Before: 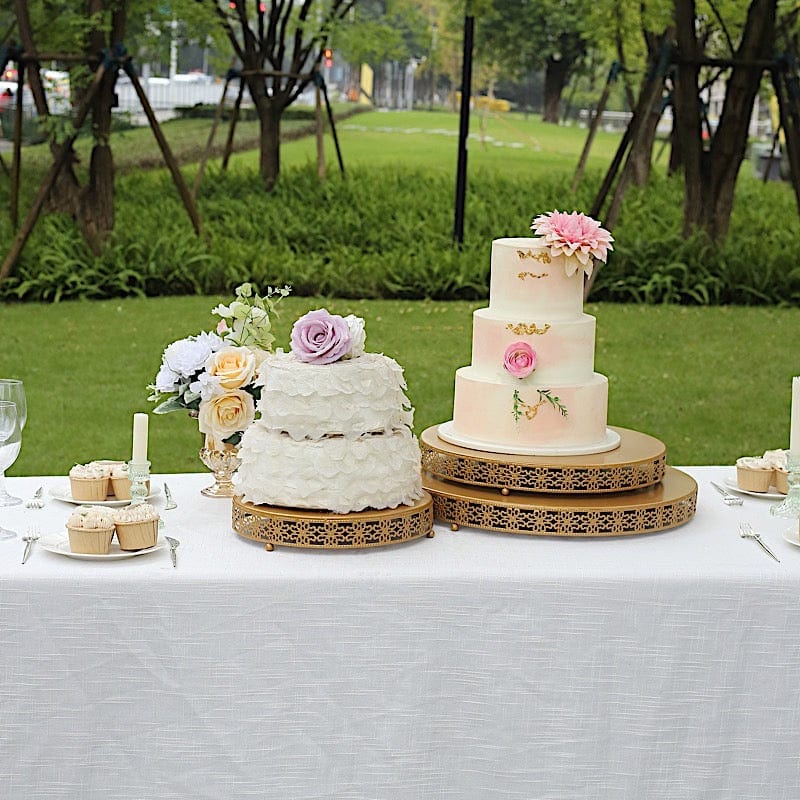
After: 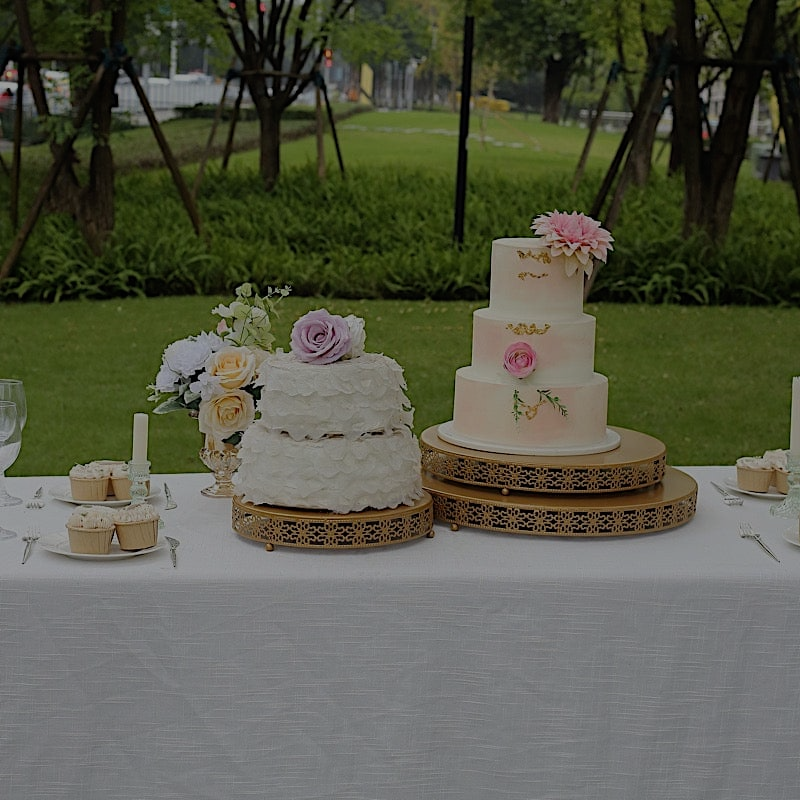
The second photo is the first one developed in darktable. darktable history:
exposure: exposure -1.534 EV, compensate exposure bias true, compensate highlight preservation false
